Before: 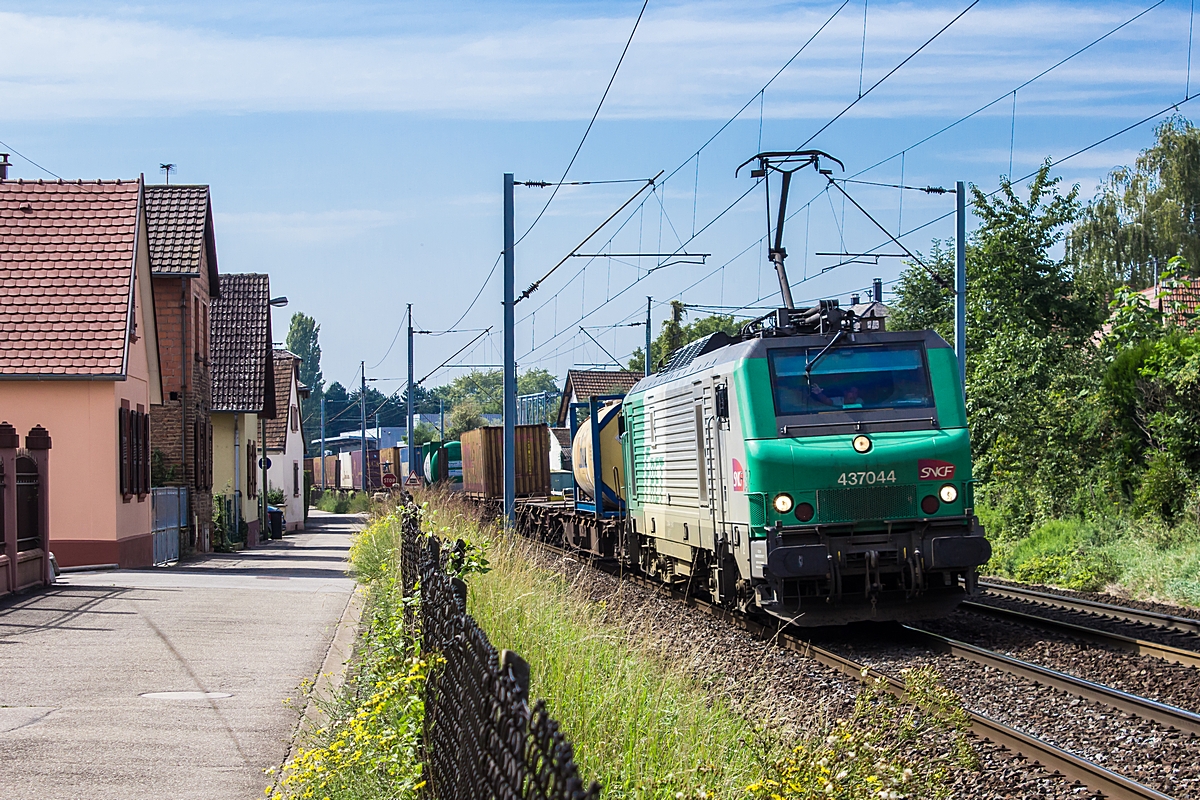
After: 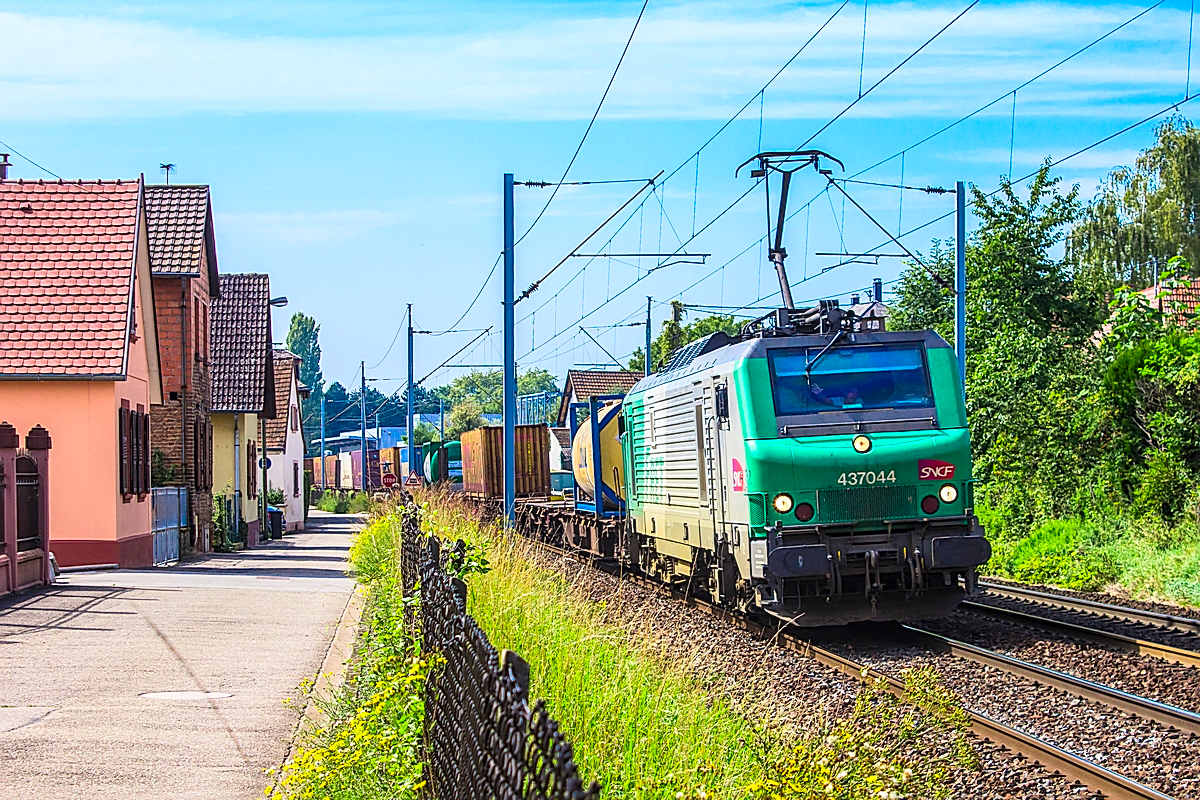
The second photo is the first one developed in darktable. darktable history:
local contrast: on, module defaults
contrast brightness saturation: contrast 0.2, brightness 0.2, saturation 0.8
sharpen: on, module defaults
